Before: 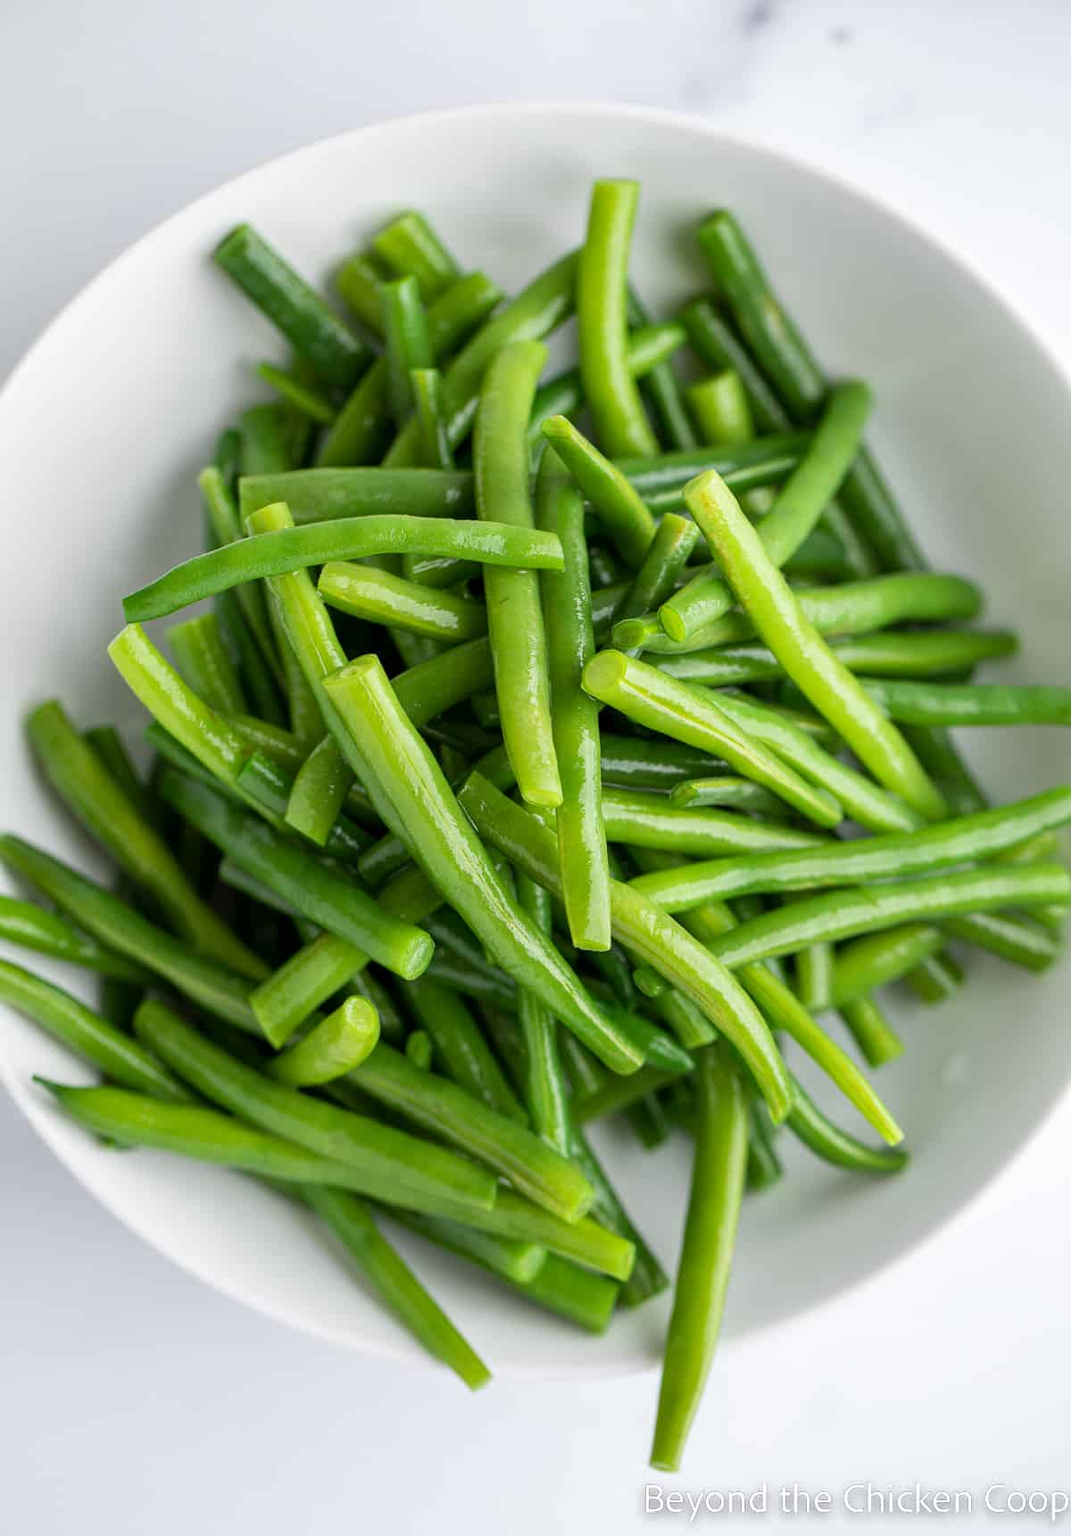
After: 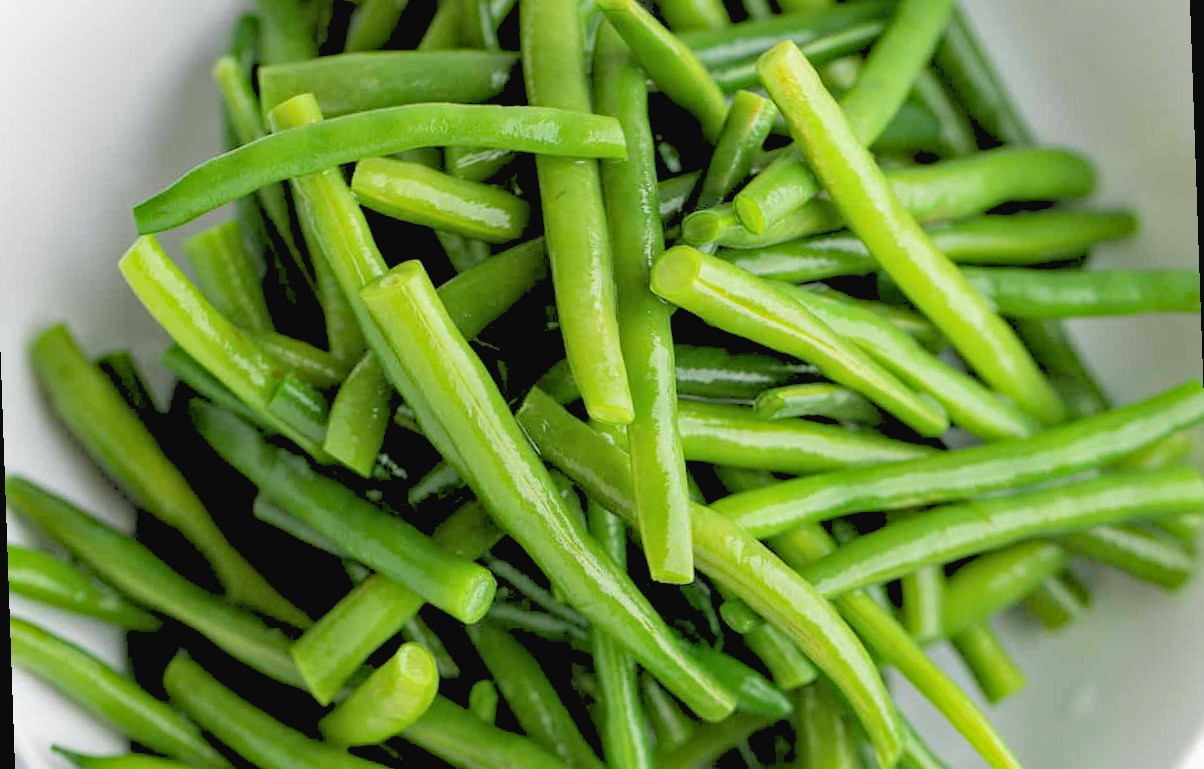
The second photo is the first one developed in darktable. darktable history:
rotate and perspective: rotation -2°, crop left 0.022, crop right 0.978, crop top 0.049, crop bottom 0.951
crop and rotate: top 26.056%, bottom 25.543%
haze removal: compatibility mode true, adaptive false
contrast brightness saturation: contrast -0.08, brightness -0.04, saturation -0.11
base curve: curves: ch0 [(0, 0) (0.472, 0.455) (1, 1)], preserve colors none
rgb levels: levels [[0.027, 0.429, 0.996], [0, 0.5, 1], [0, 0.5, 1]]
